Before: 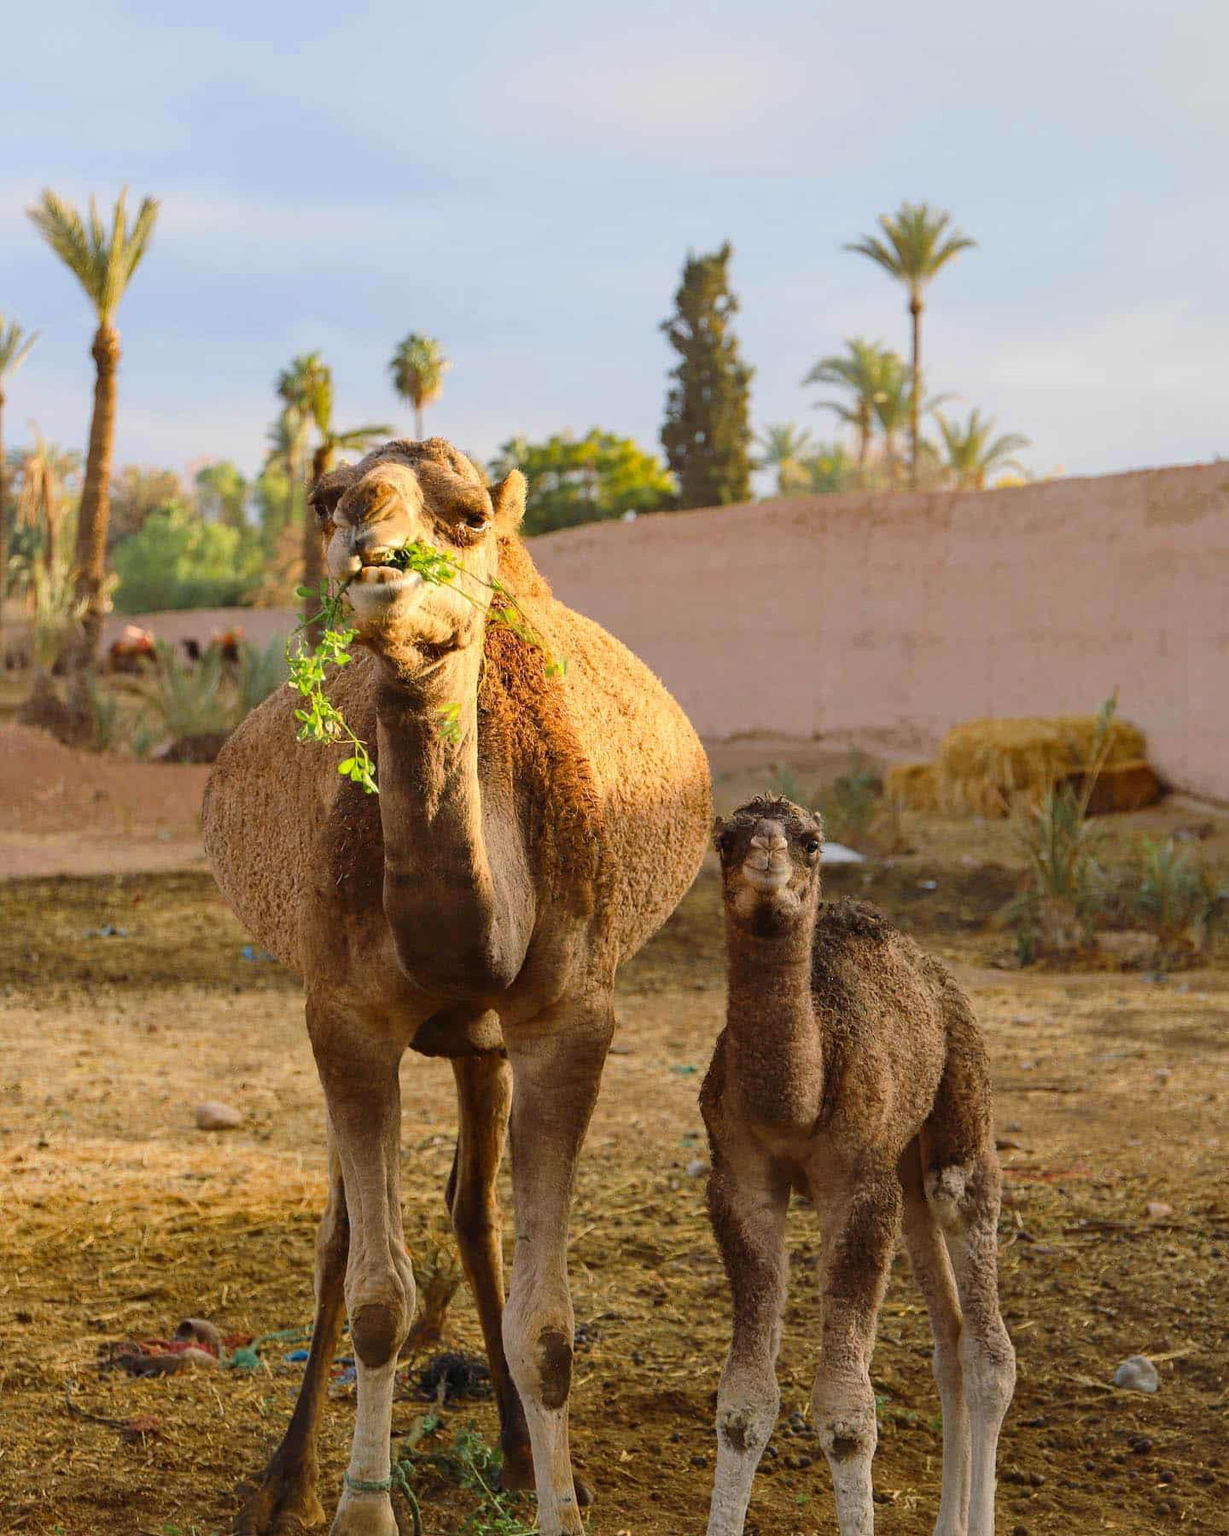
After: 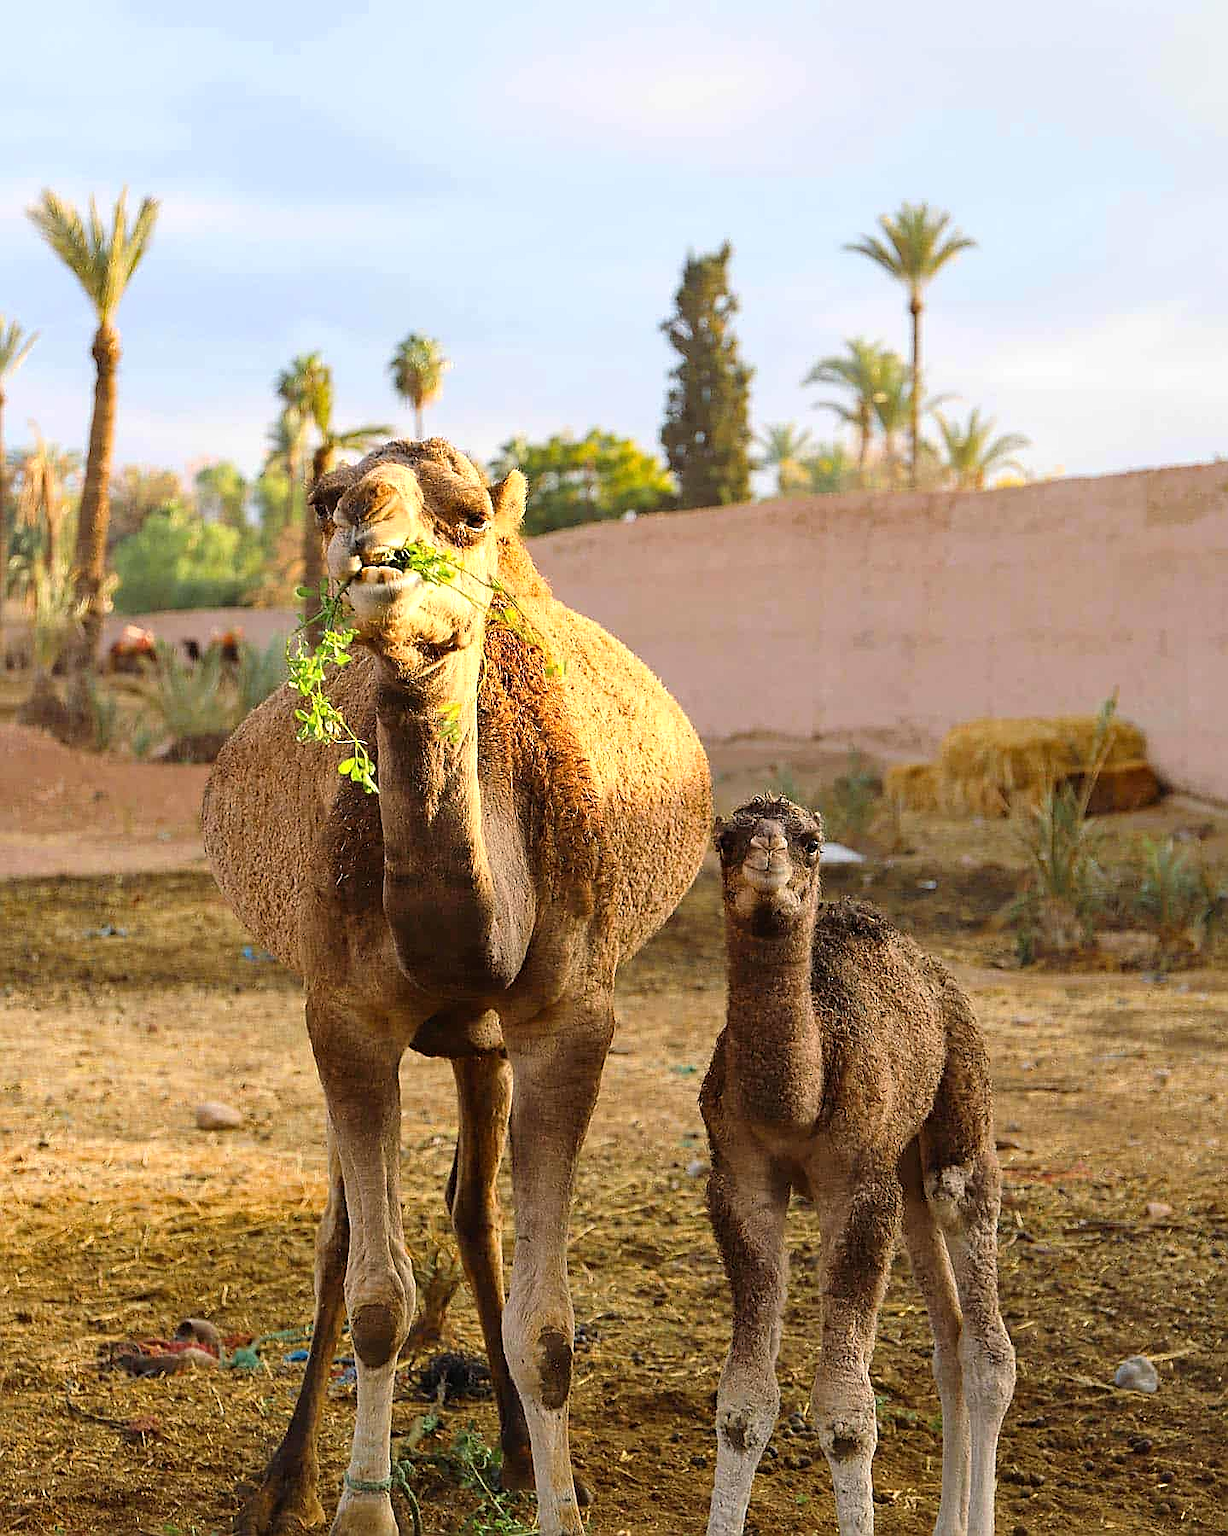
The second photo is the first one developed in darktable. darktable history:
sharpen: radius 1.349, amount 1.251, threshold 0.677
tone equalizer: -8 EV -0.452 EV, -7 EV -0.396 EV, -6 EV -0.347 EV, -5 EV -0.229 EV, -3 EV 0.244 EV, -2 EV 0.34 EV, -1 EV 0.378 EV, +0 EV 0.417 EV
